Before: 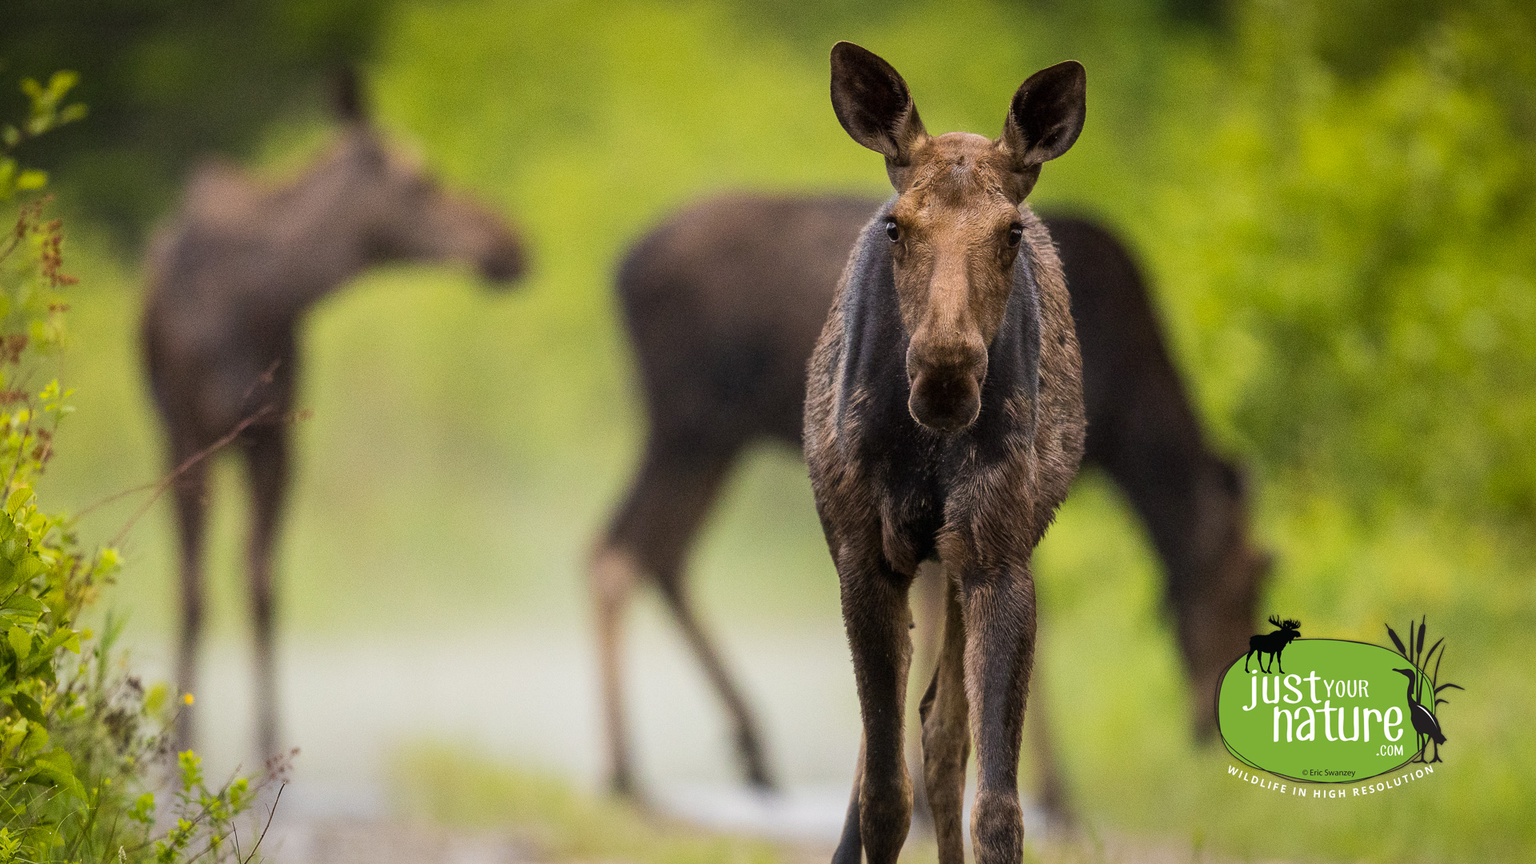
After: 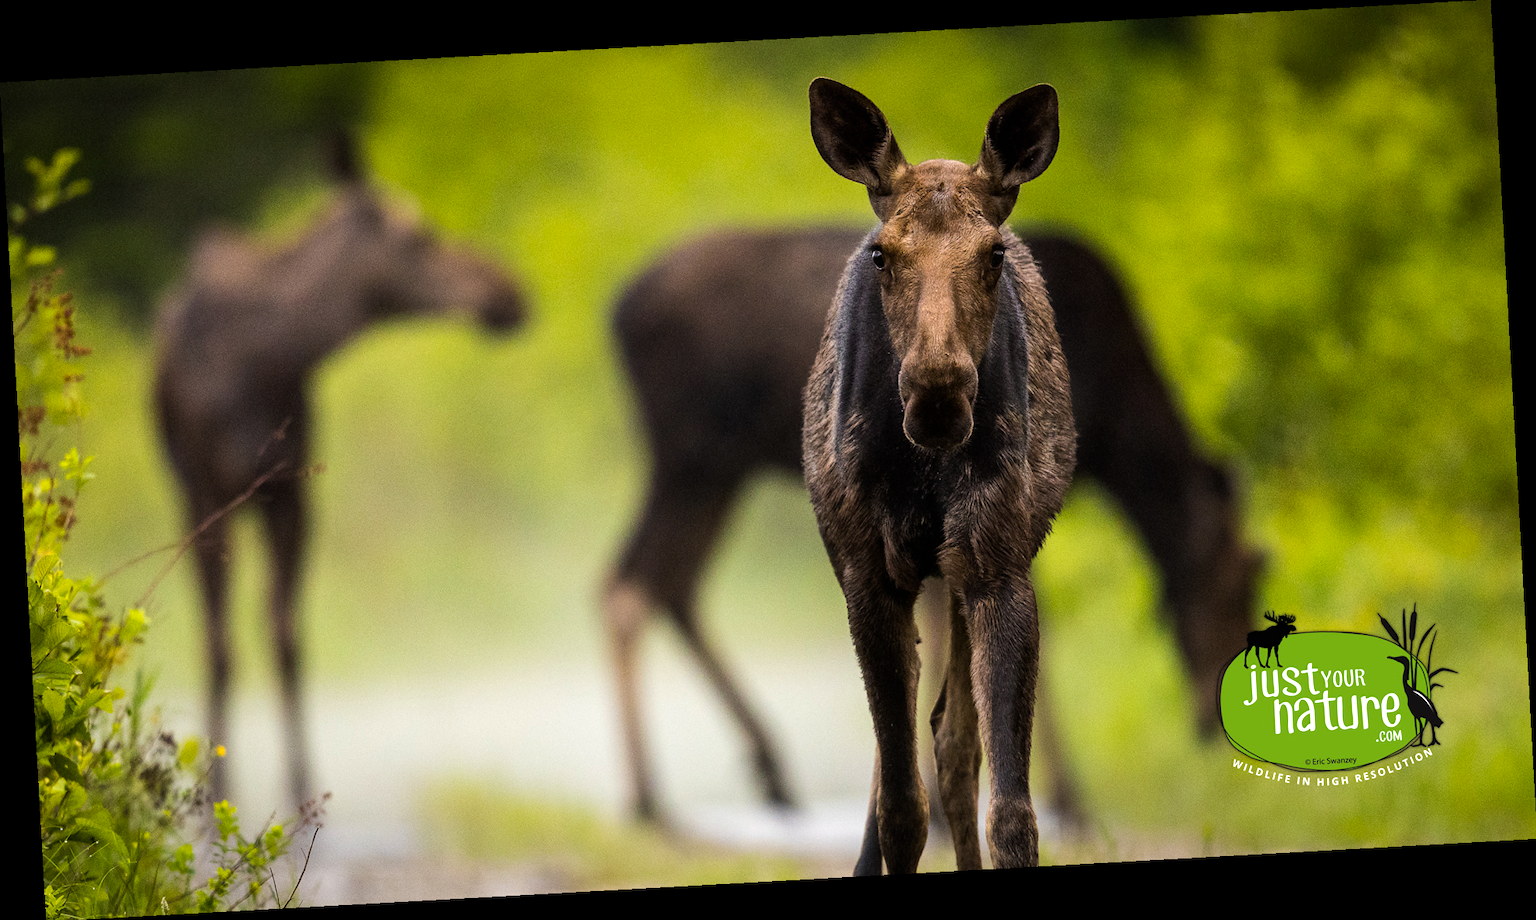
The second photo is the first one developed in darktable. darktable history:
color balance rgb: shadows lift › luminance -10%, power › luminance -9%, linear chroma grading › global chroma 10%, global vibrance 10%, contrast 15%, saturation formula JzAzBz (2021)
rotate and perspective: rotation -3.18°, automatic cropping off
